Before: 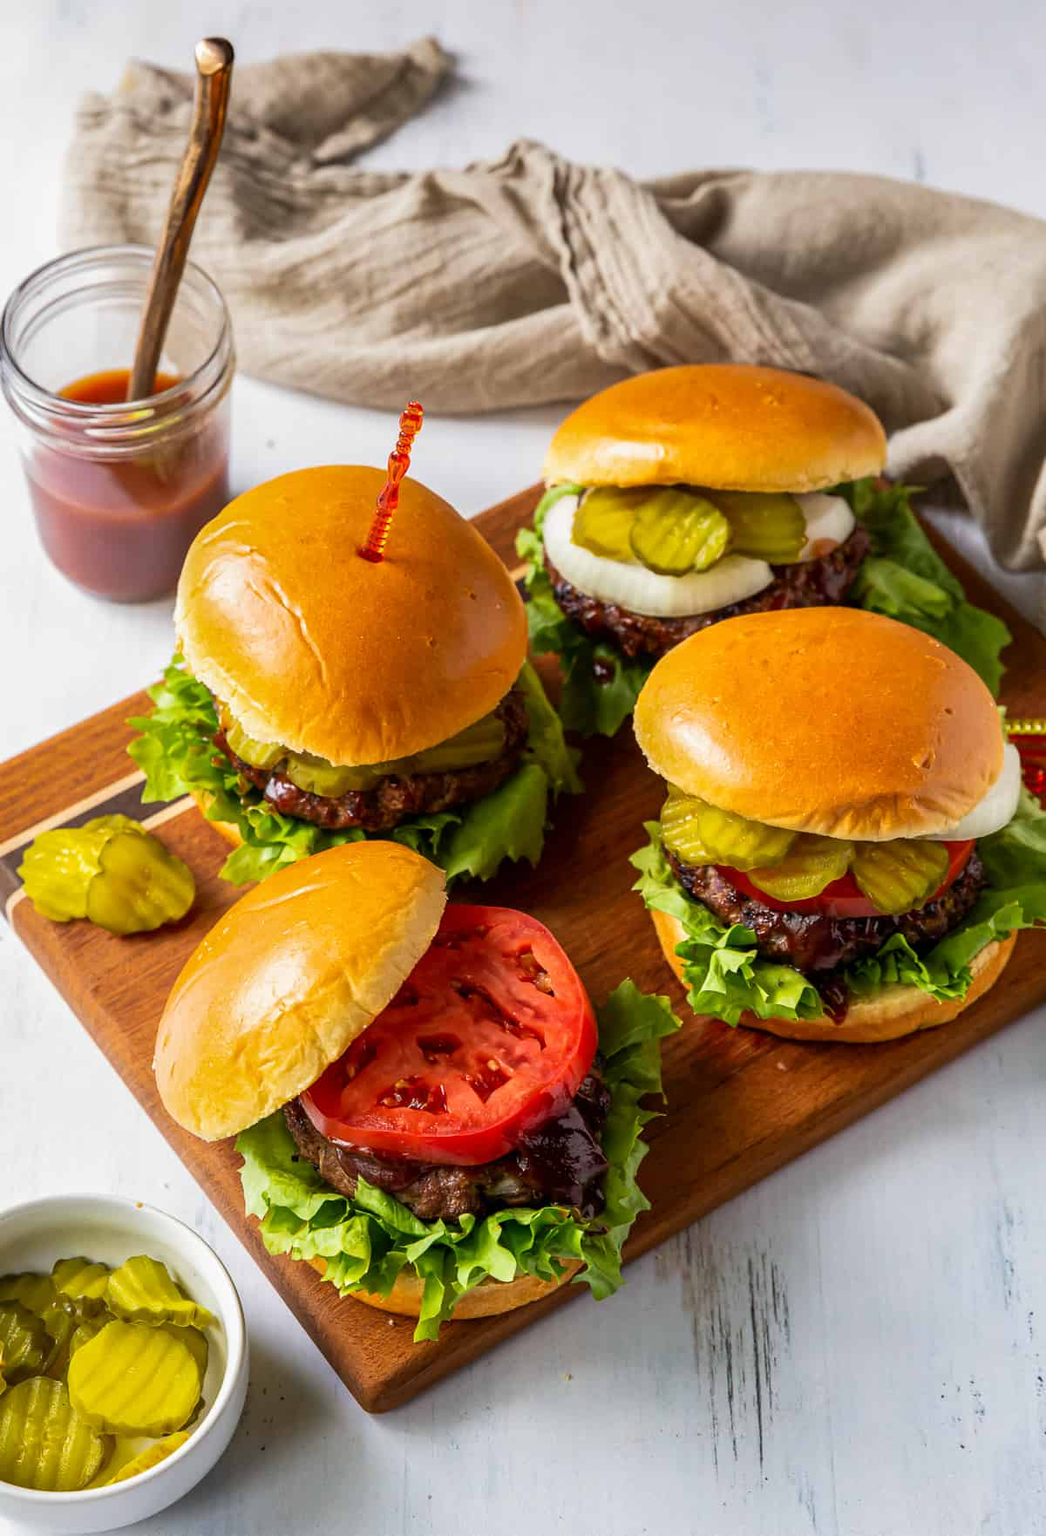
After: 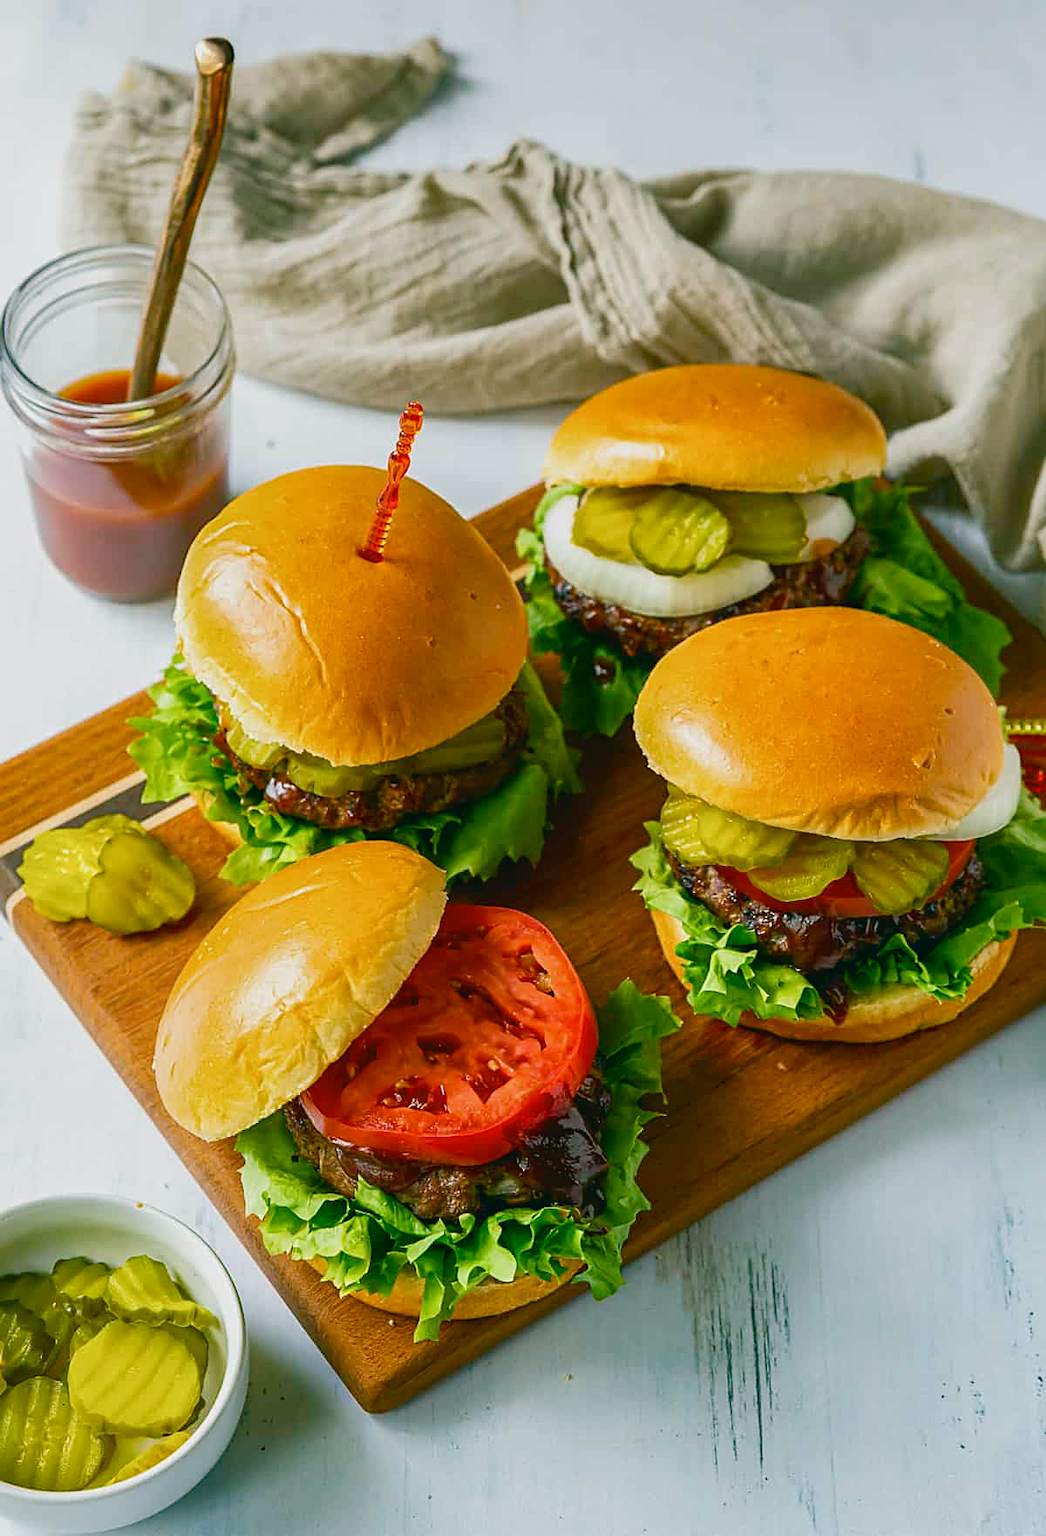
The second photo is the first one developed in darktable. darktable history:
color balance rgb: power › chroma 2.151%, power › hue 164.36°, global offset › luminance 0.255%, global offset › hue 170.4°, perceptual saturation grading › global saturation 20%, perceptual saturation grading › highlights -25.897%, perceptual saturation grading › shadows 49.563%, contrast -9.358%
sharpen: on, module defaults
